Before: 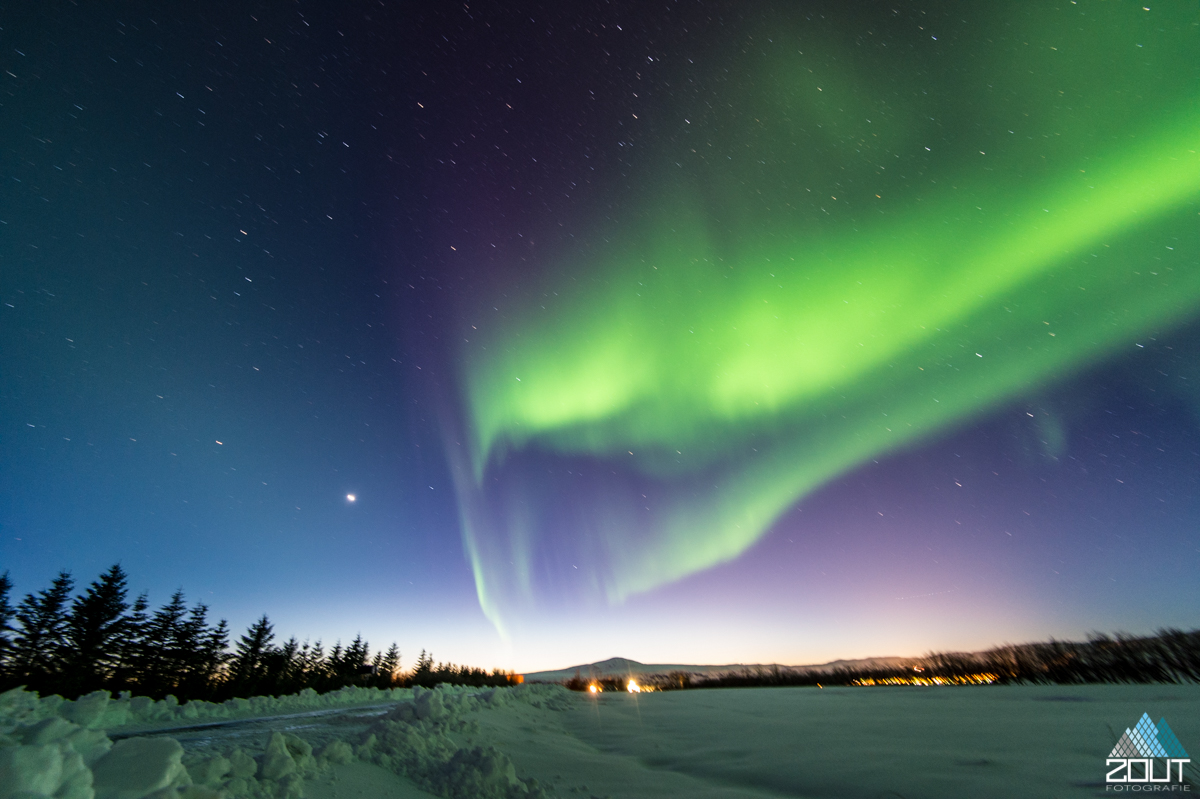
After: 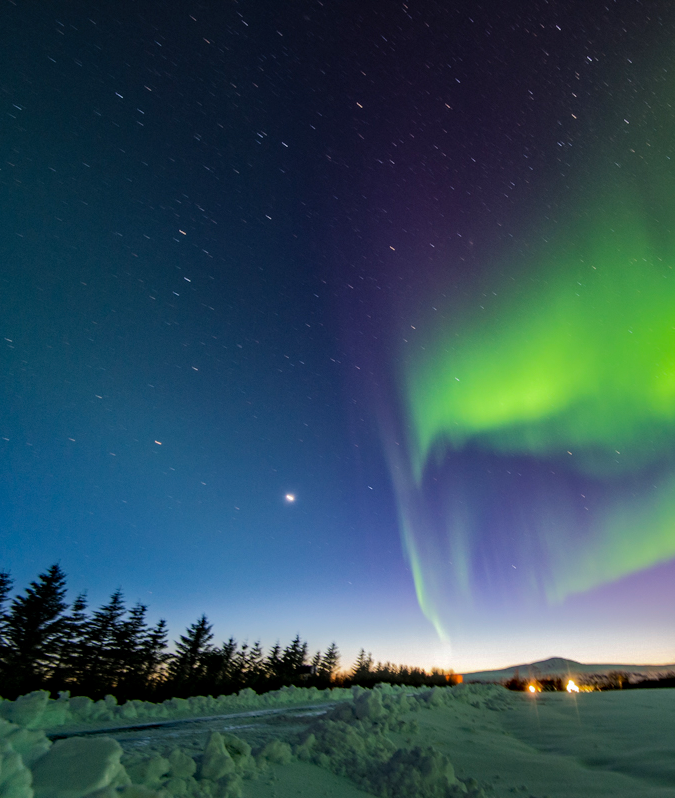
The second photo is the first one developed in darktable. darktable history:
crop: left 5.114%, right 38.589%
shadows and highlights: shadows 25, highlights -70
haze removal: strength 0.29, distance 0.25, compatibility mode true, adaptive false
